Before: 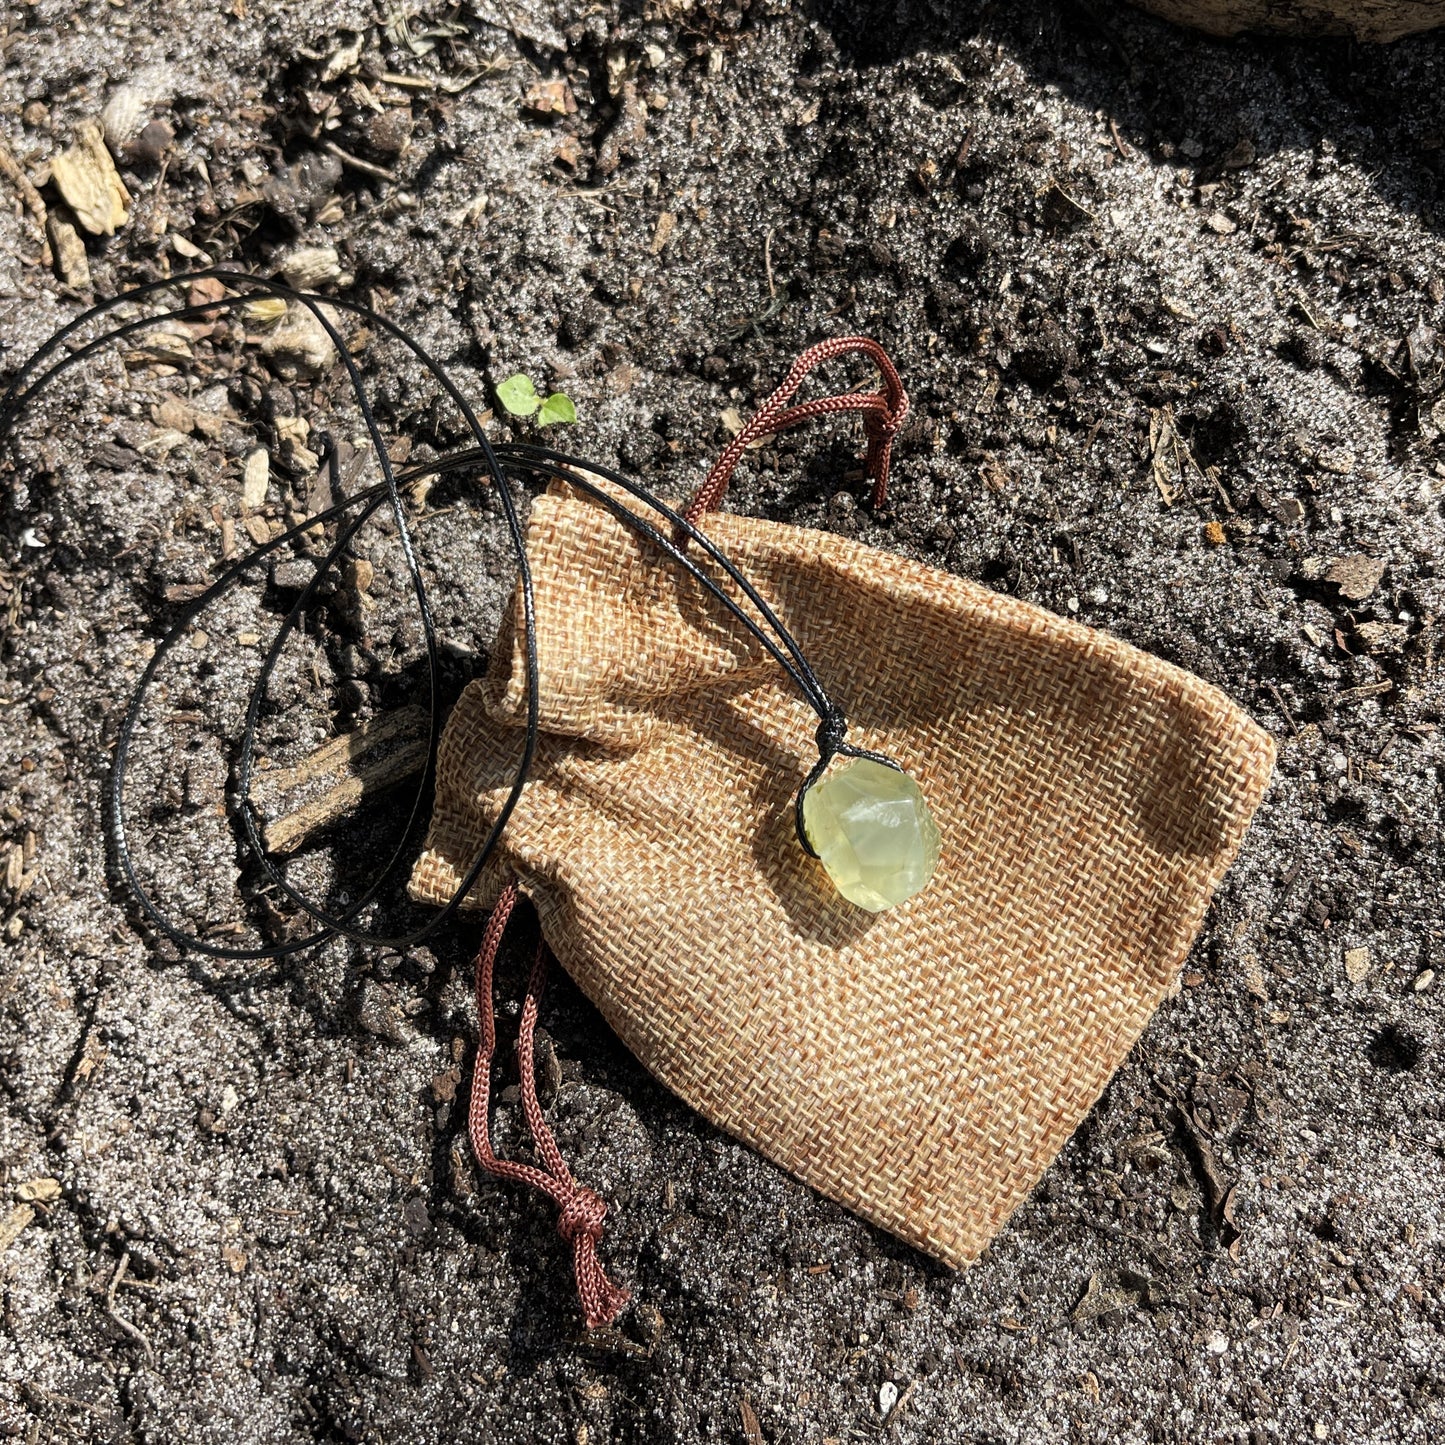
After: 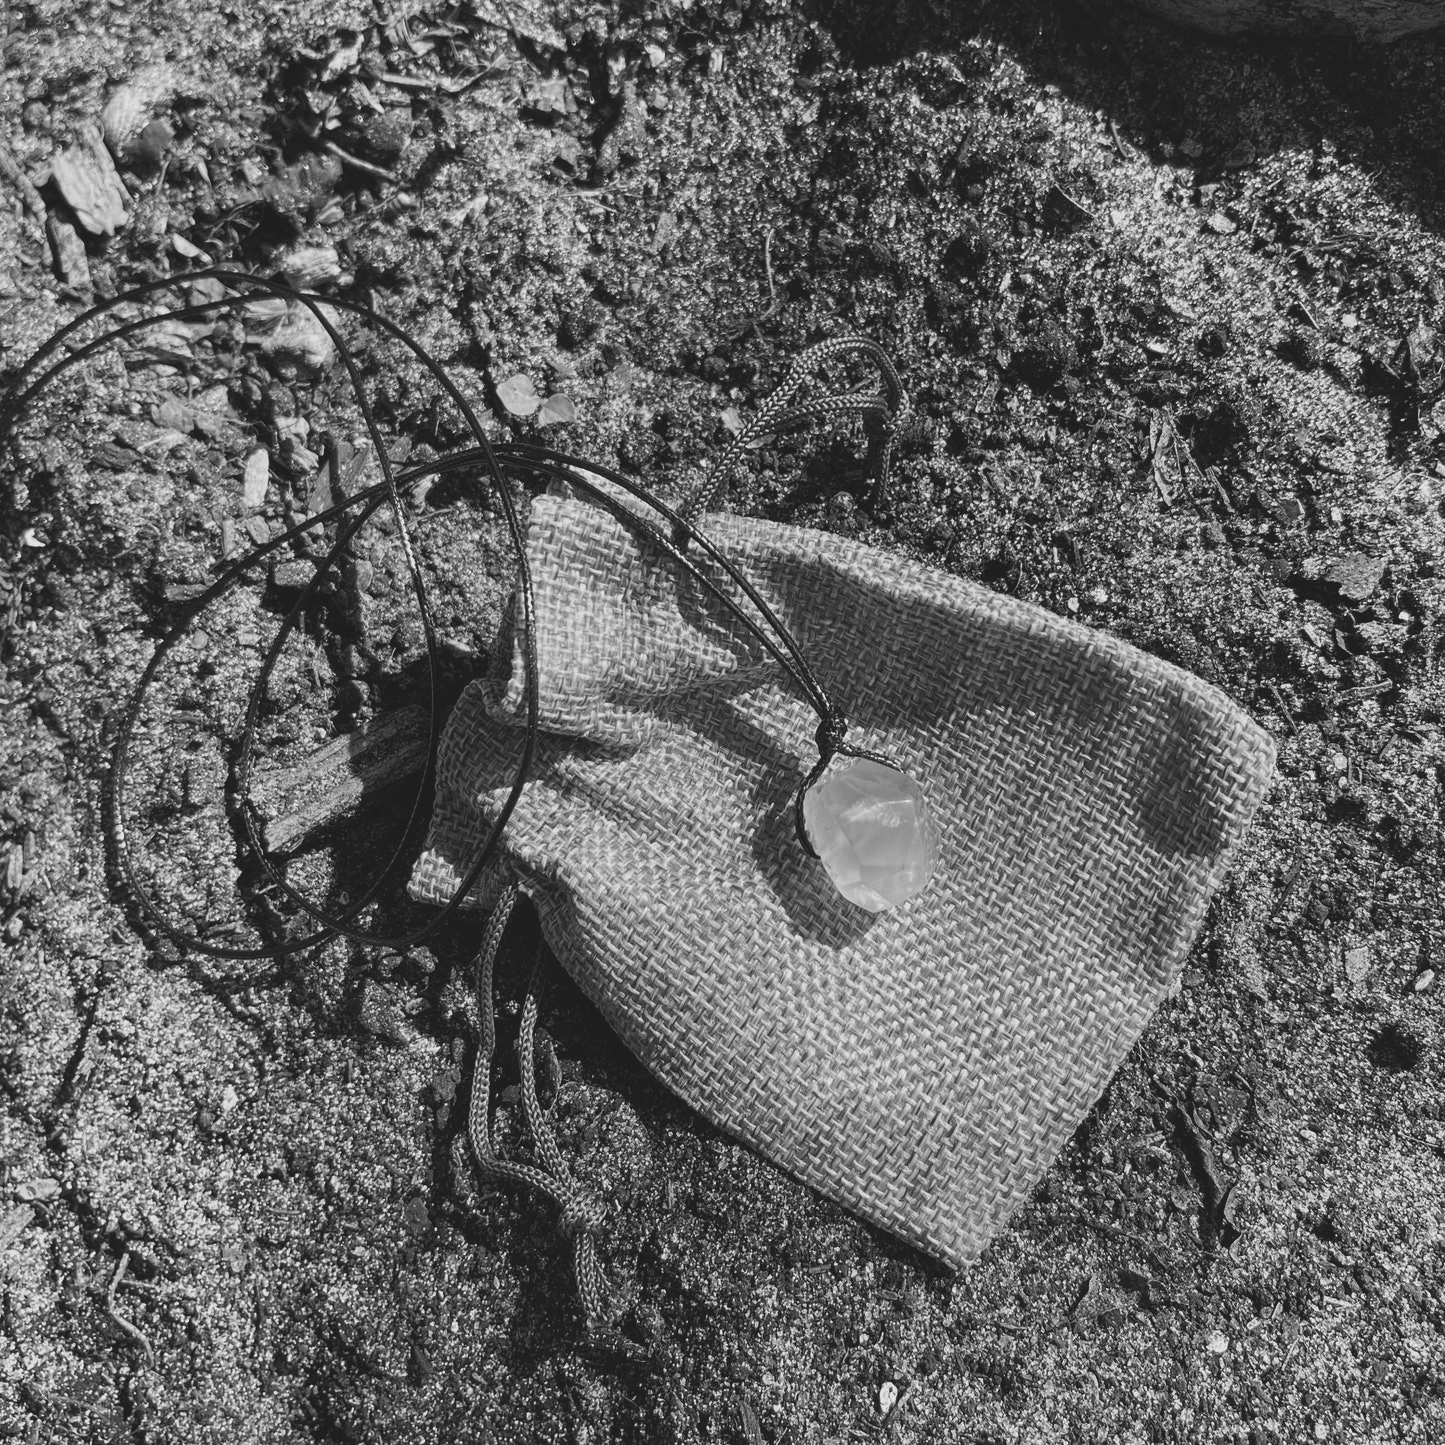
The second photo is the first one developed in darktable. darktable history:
exposure: black level correction -0.014, exposure -0.193 EV, compensate highlight preservation false
velvia: on, module defaults
color calibration: output gray [0.22, 0.42, 0.37, 0], gray › normalize channels true, illuminant same as pipeline (D50), adaptation XYZ, x 0.346, y 0.359, gamut compression 0
shadows and highlights: shadows 25, highlights -25
